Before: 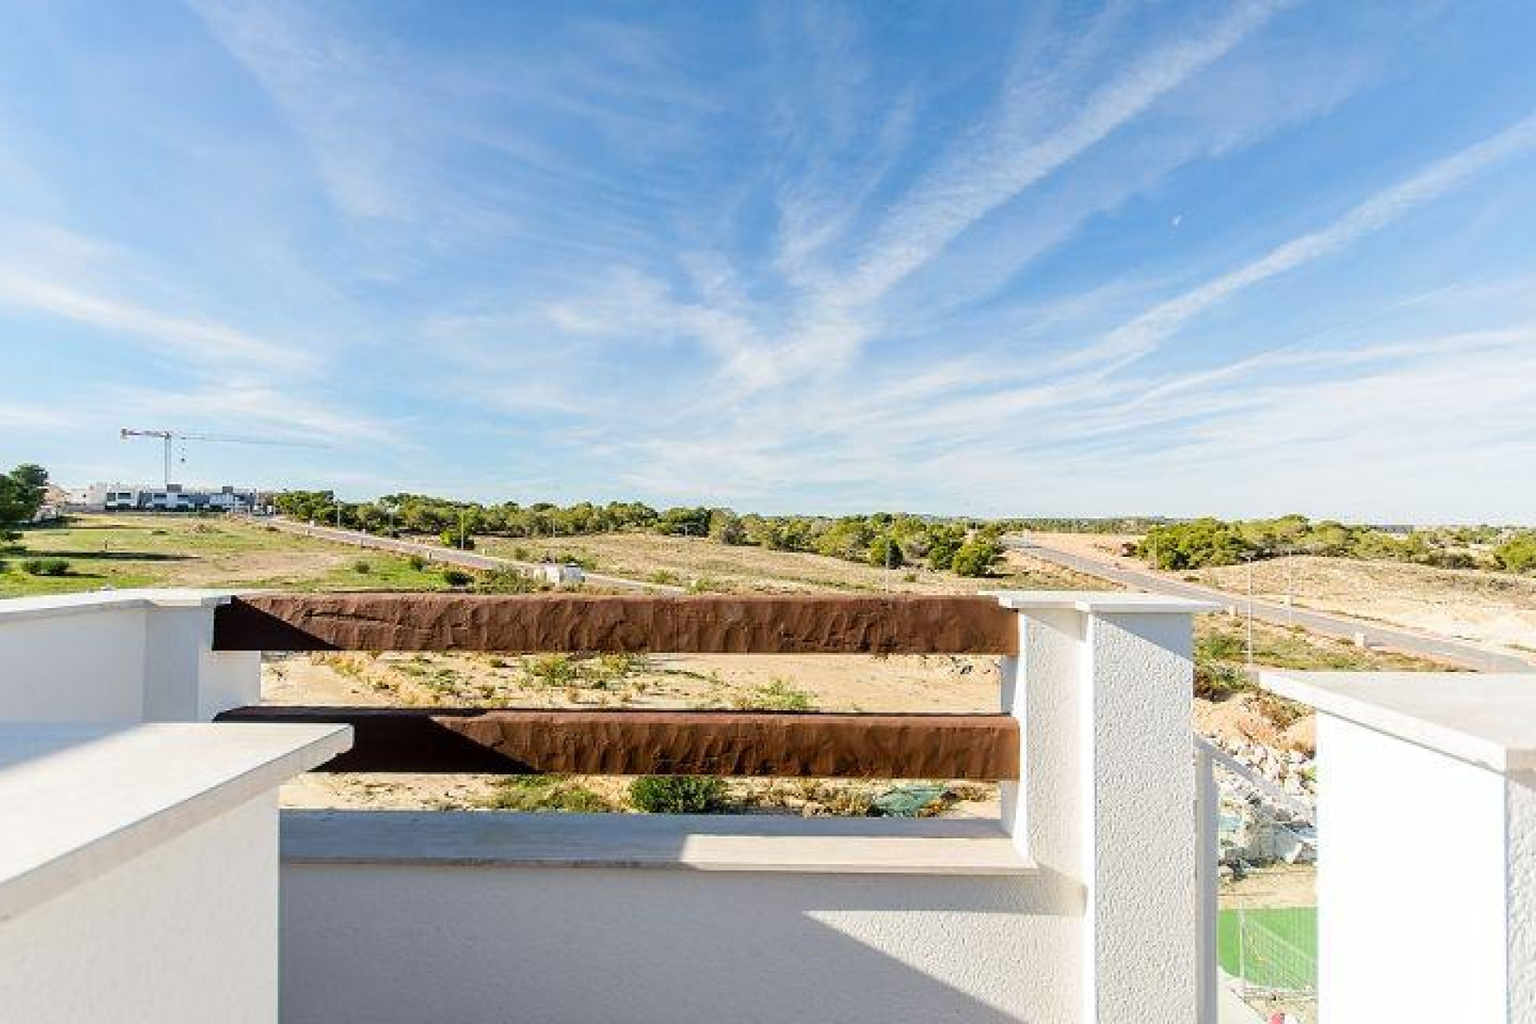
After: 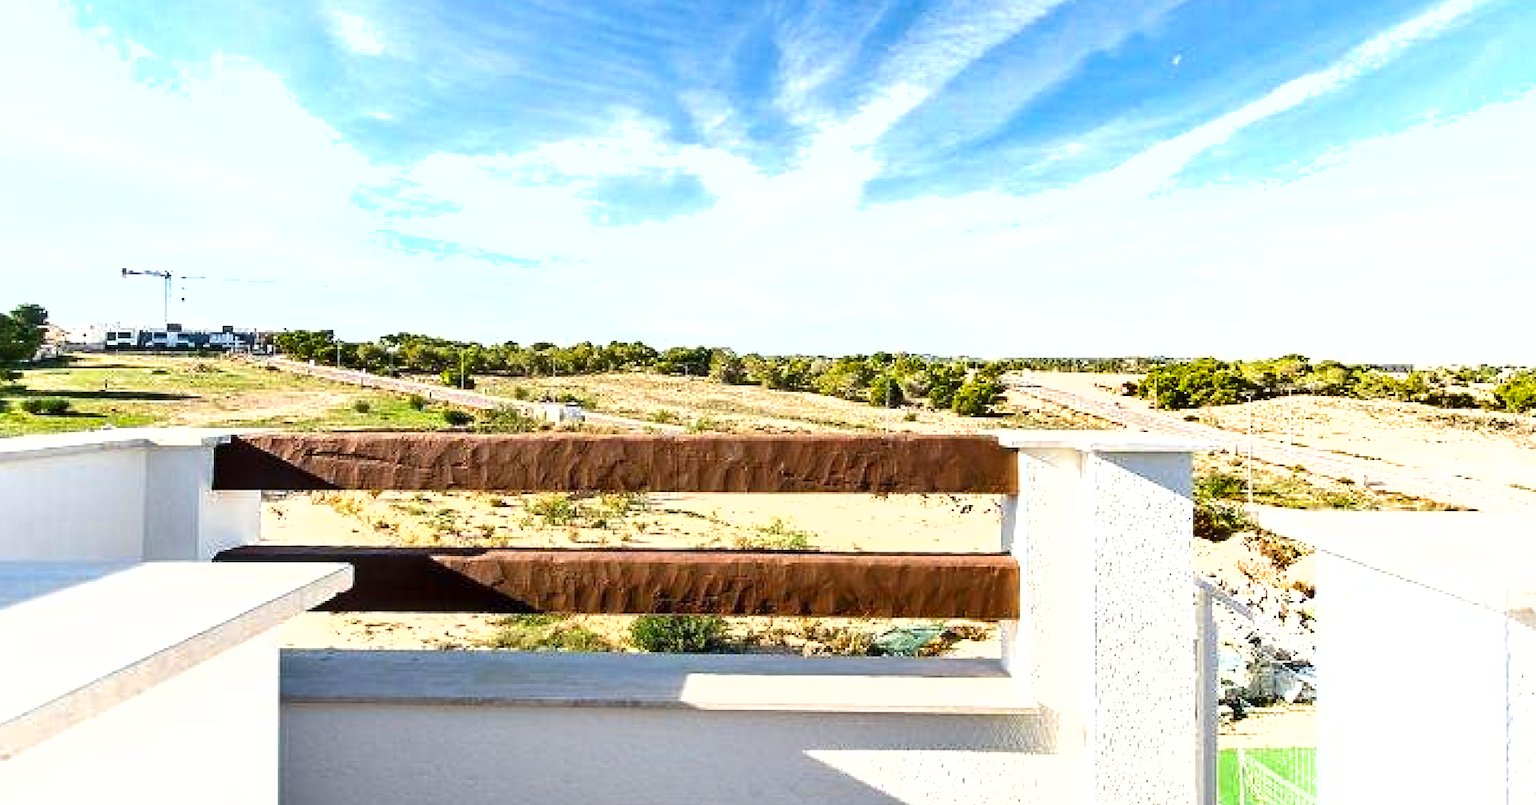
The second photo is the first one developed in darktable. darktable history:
shadows and highlights: low approximation 0.01, soften with gaussian
exposure: exposure 0.781 EV, compensate highlight preservation false
crop and rotate: top 15.774%, bottom 5.506%
